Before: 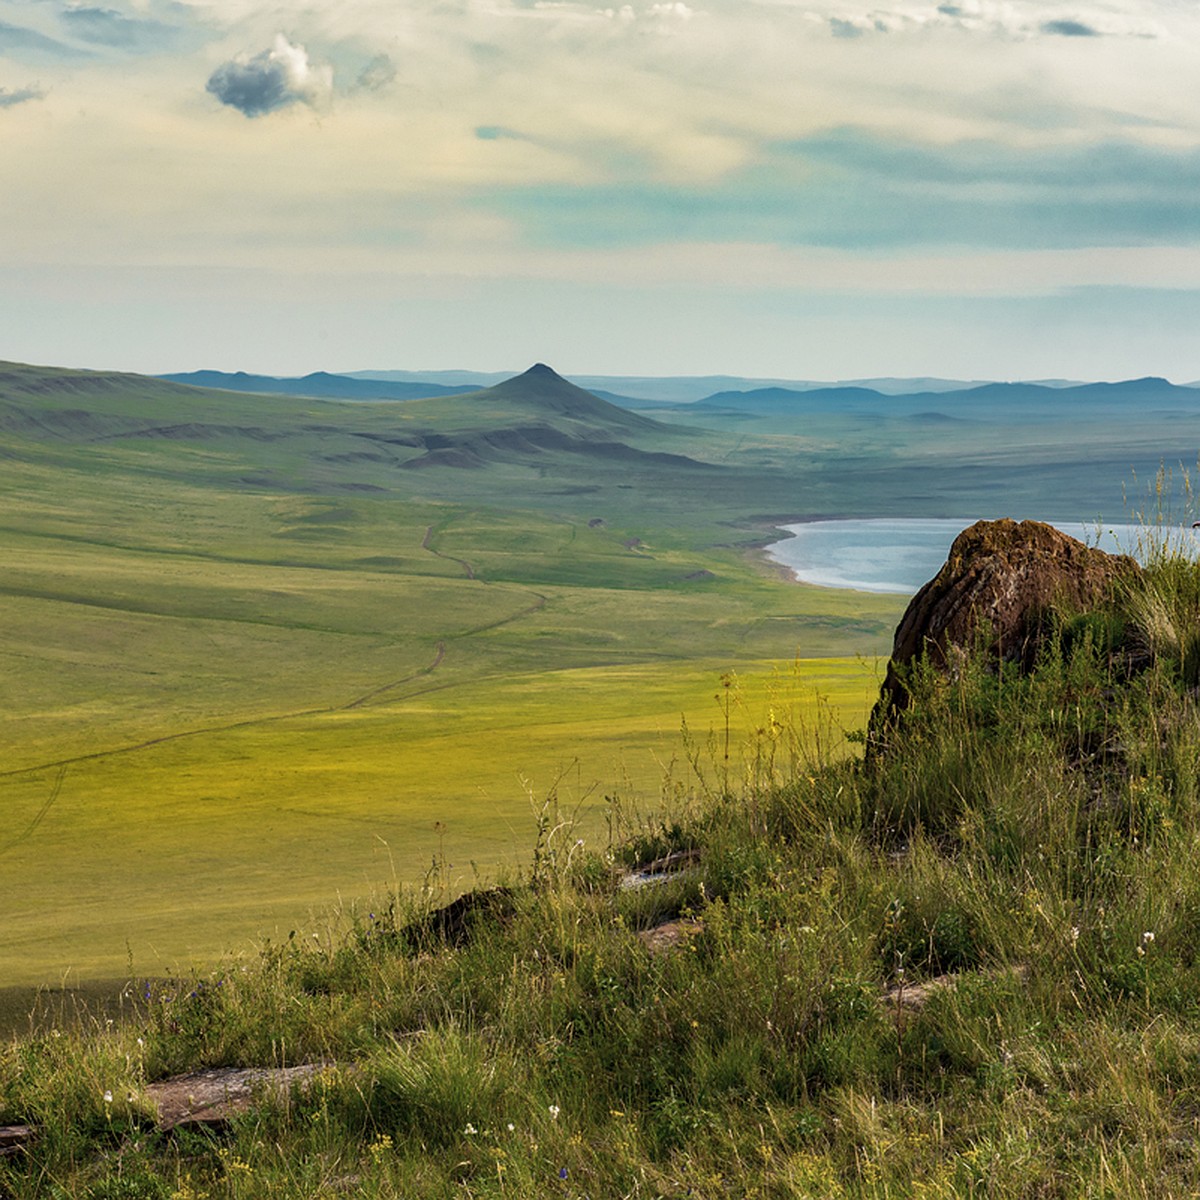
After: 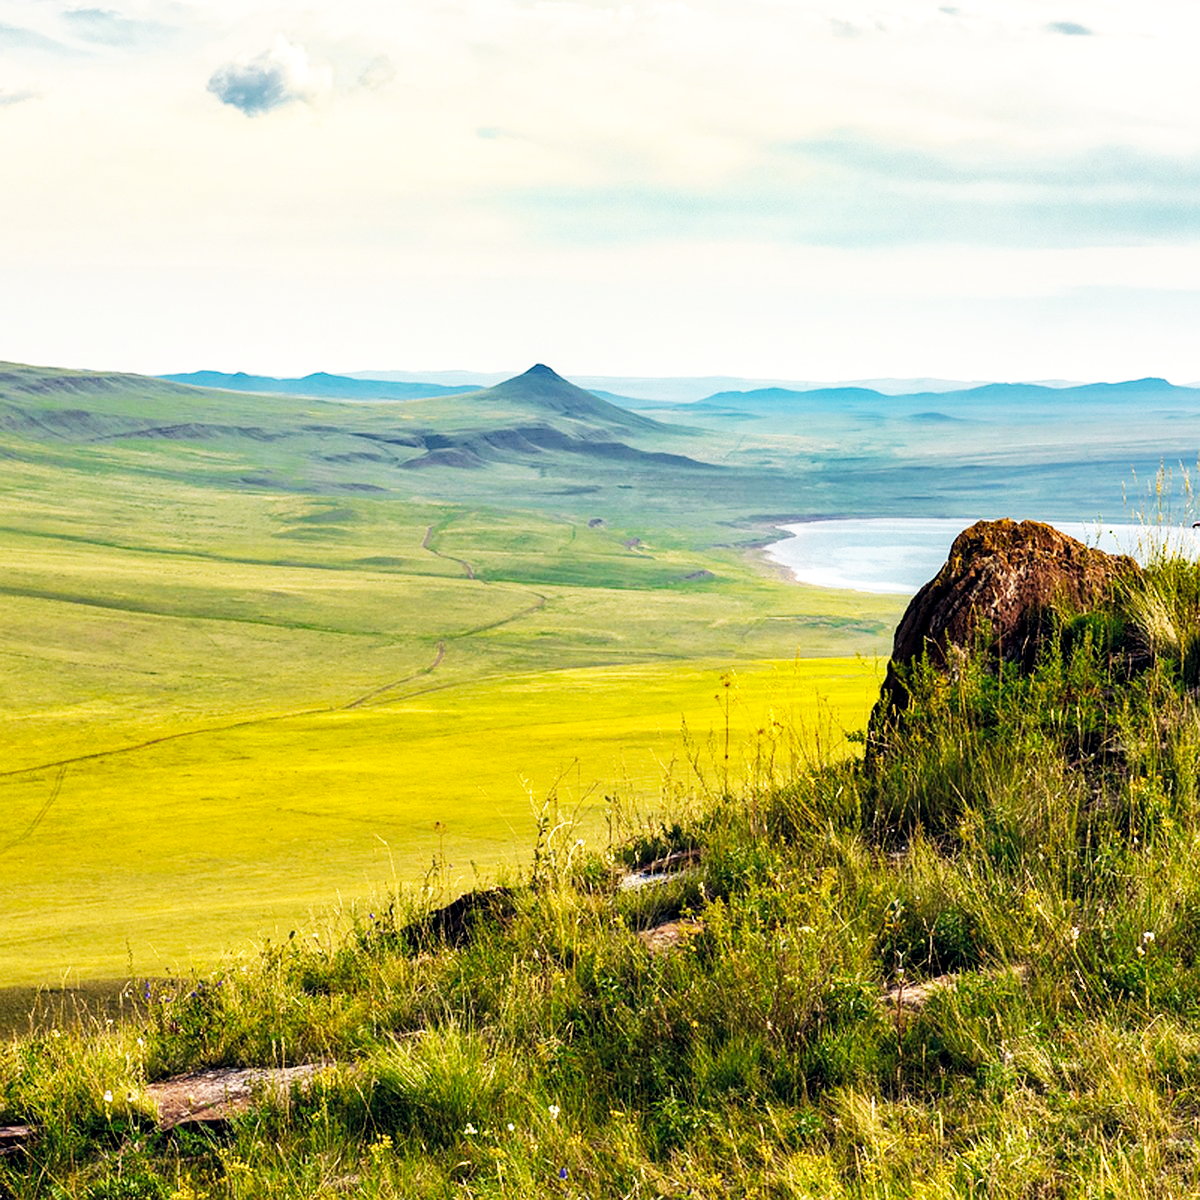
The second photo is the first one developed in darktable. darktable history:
base curve: curves: ch0 [(0, 0) (0.007, 0.004) (0.027, 0.03) (0.046, 0.07) (0.207, 0.54) (0.442, 0.872) (0.673, 0.972) (1, 1)], preserve colors none
local contrast: highlights 100%, shadows 100%, detail 120%, midtone range 0.2
color balance rgb: shadows lift › hue 87.51°, highlights gain › chroma 1.62%, highlights gain › hue 55.1°, global offset › chroma 0.06%, global offset › hue 253.66°, linear chroma grading › global chroma 0.5%, perceptual saturation grading › global saturation 9.6%
